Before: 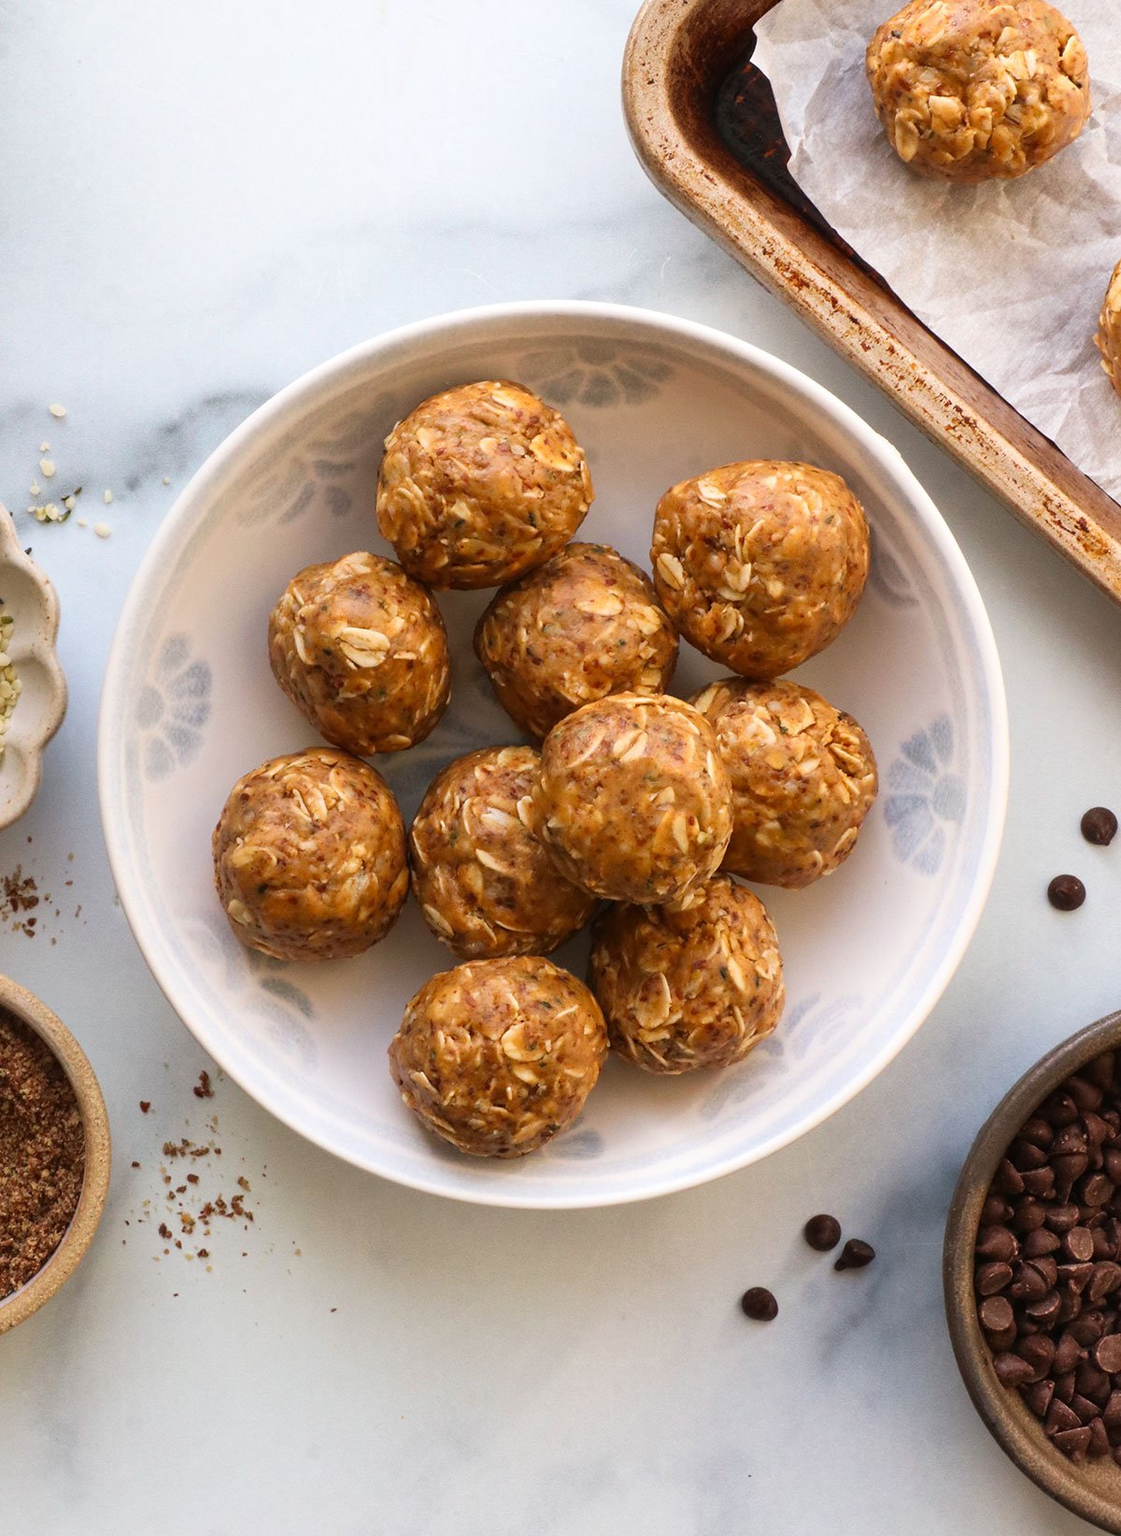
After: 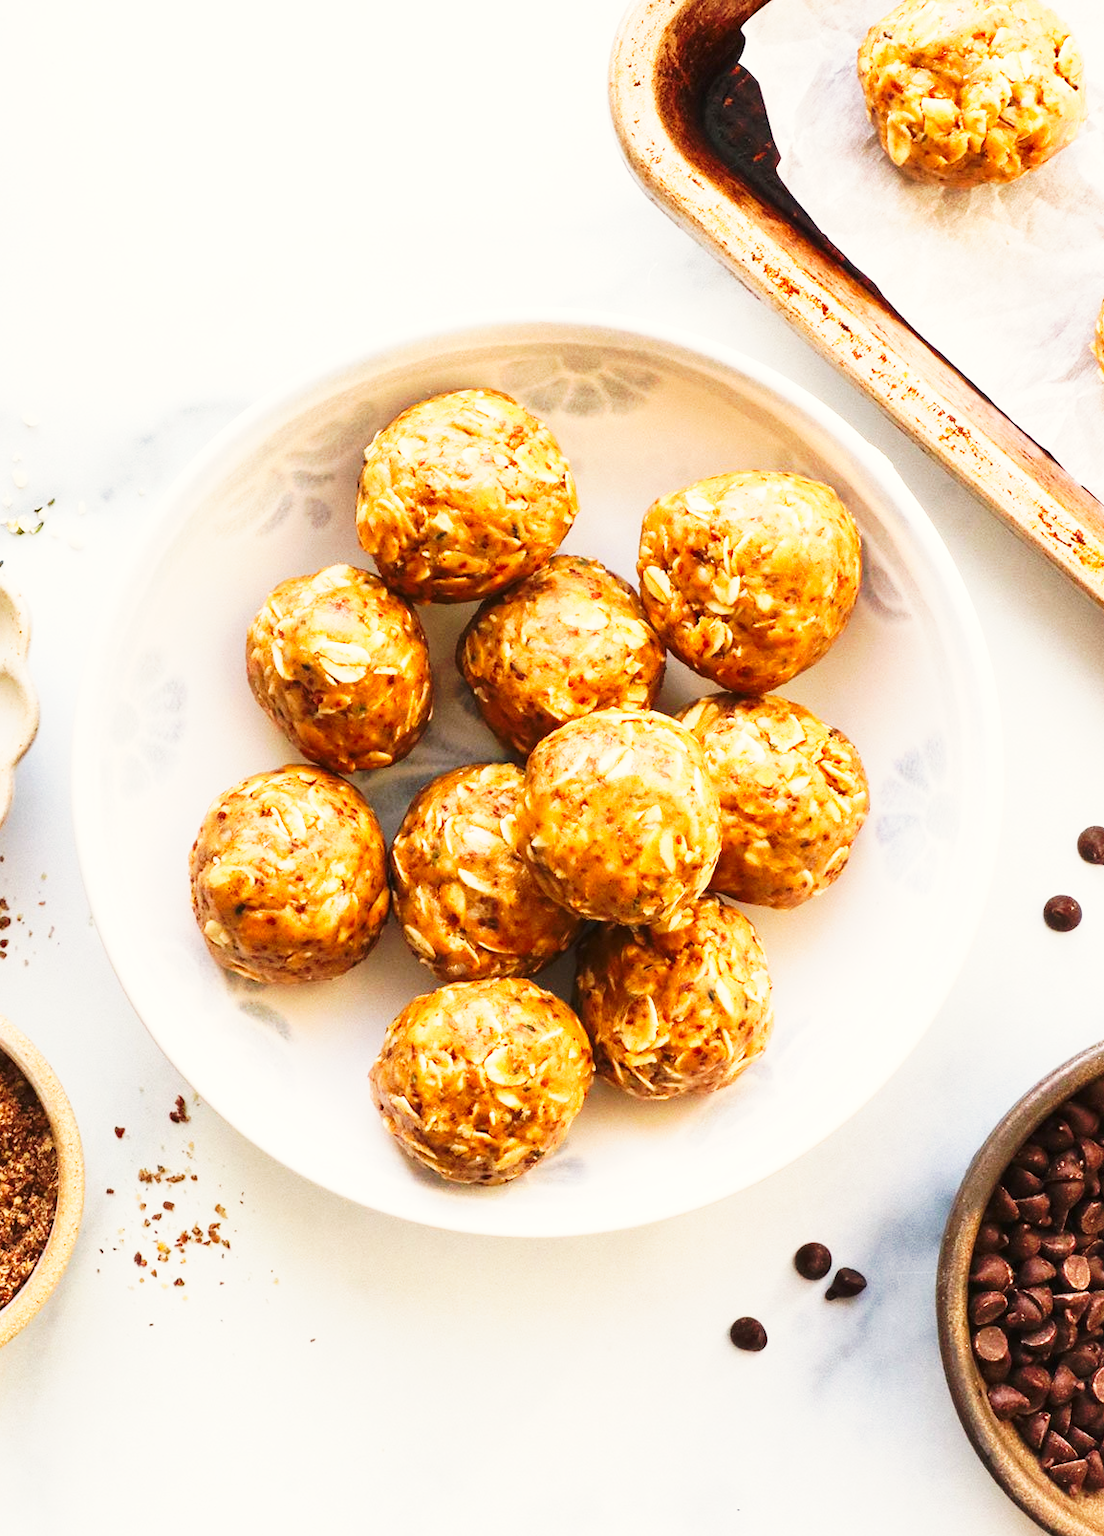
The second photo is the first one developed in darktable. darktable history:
tone curve: curves: ch0 [(0, 0) (0.003, 0.003) (0.011, 0.013) (0.025, 0.028) (0.044, 0.05) (0.069, 0.078) (0.1, 0.113) (0.136, 0.153) (0.177, 0.2) (0.224, 0.271) (0.277, 0.374) (0.335, 0.47) (0.399, 0.574) (0.468, 0.688) (0.543, 0.79) (0.623, 0.859) (0.709, 0.919) (0.801, 0.957) (0.898, 0.978) (1, 1)], preserve colors none
color correction: highlights b* 3
crop and rotate: left 2.536%, right 1.107%, bottom 2.246%
base curve: curves: ch0 [(0, 0) (0.688, 0.865) (1, 1)], preserve colors none
